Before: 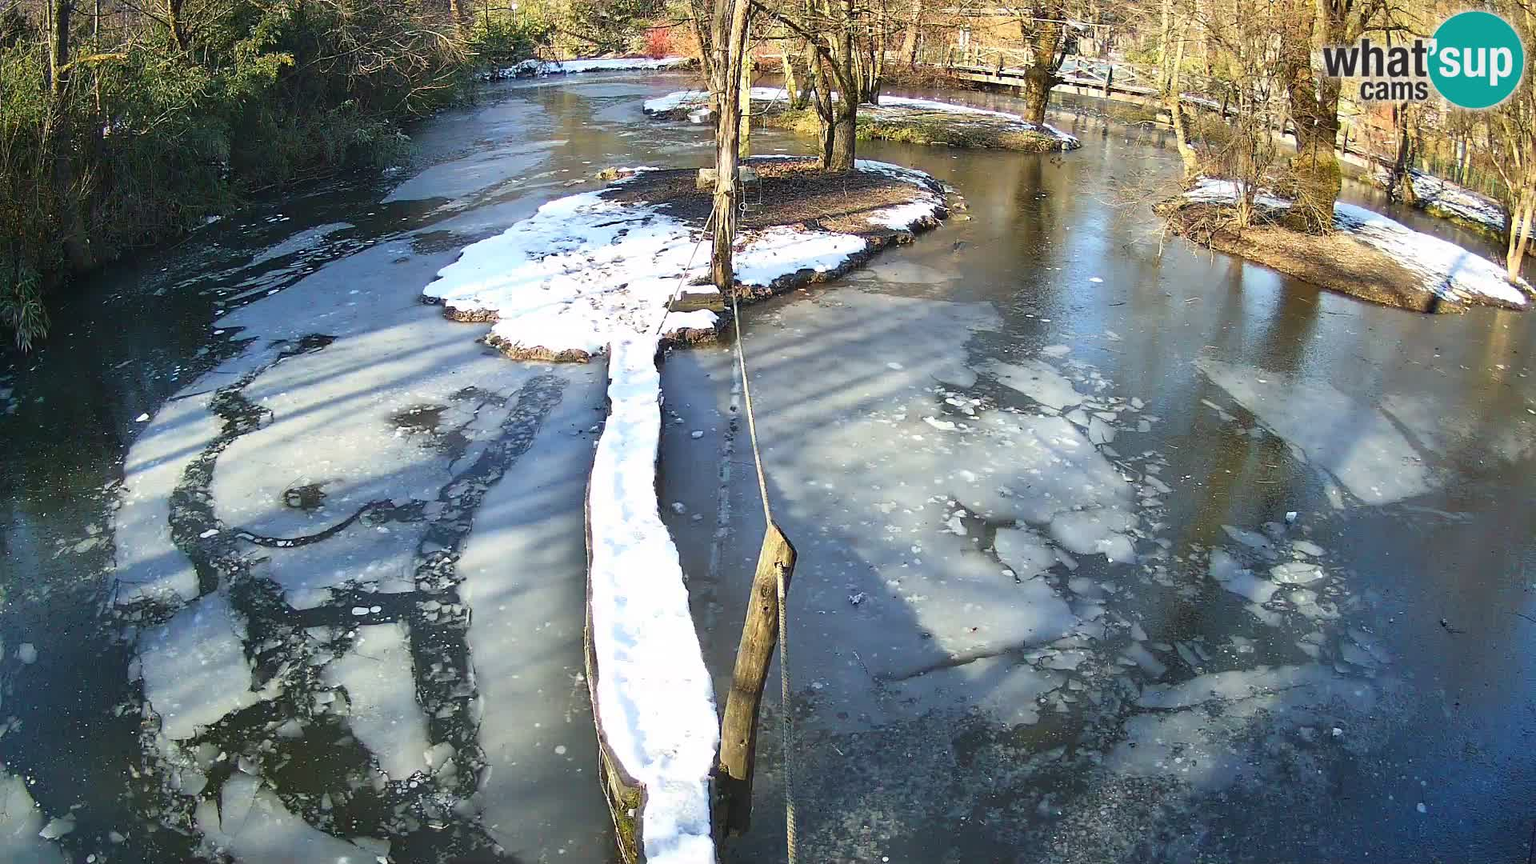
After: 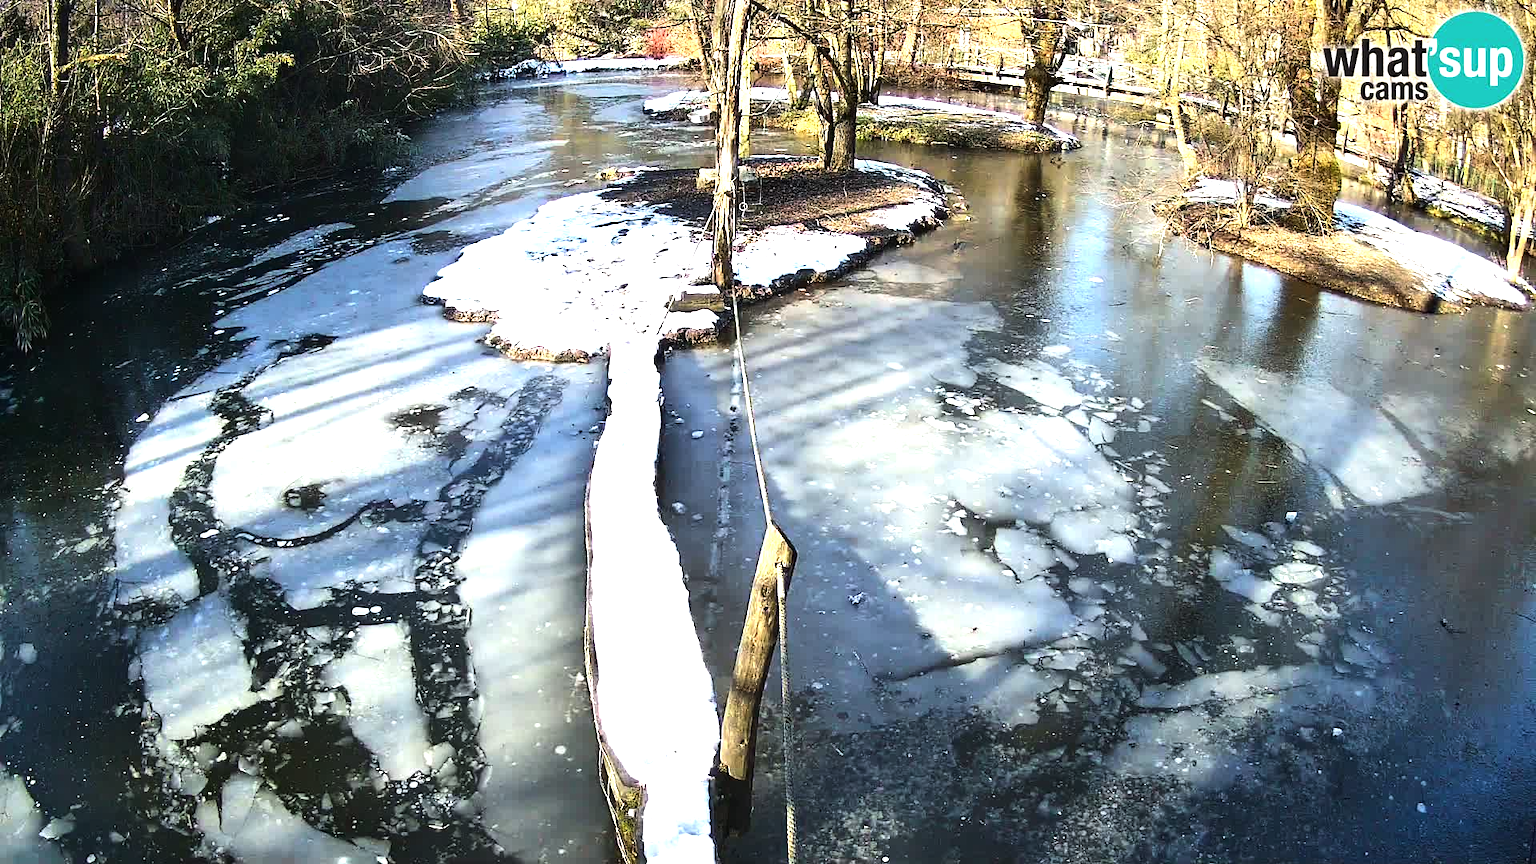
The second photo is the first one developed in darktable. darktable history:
tone equalizer: -8 EV -1.06 EV, -7 EV -1.01 EV, -6 EV -0.872 EV, -5 EV -0.591 EV, -3 EV 0.586 EV, -2 EV 0.881 EV, -1 EV 1.01 EV, +0 EV 1.06 EV, edges refinement/feathering 500, mask exposure compensation -1.57 EV, preserve details no
contrast brightness saturation: contrast 0.072
